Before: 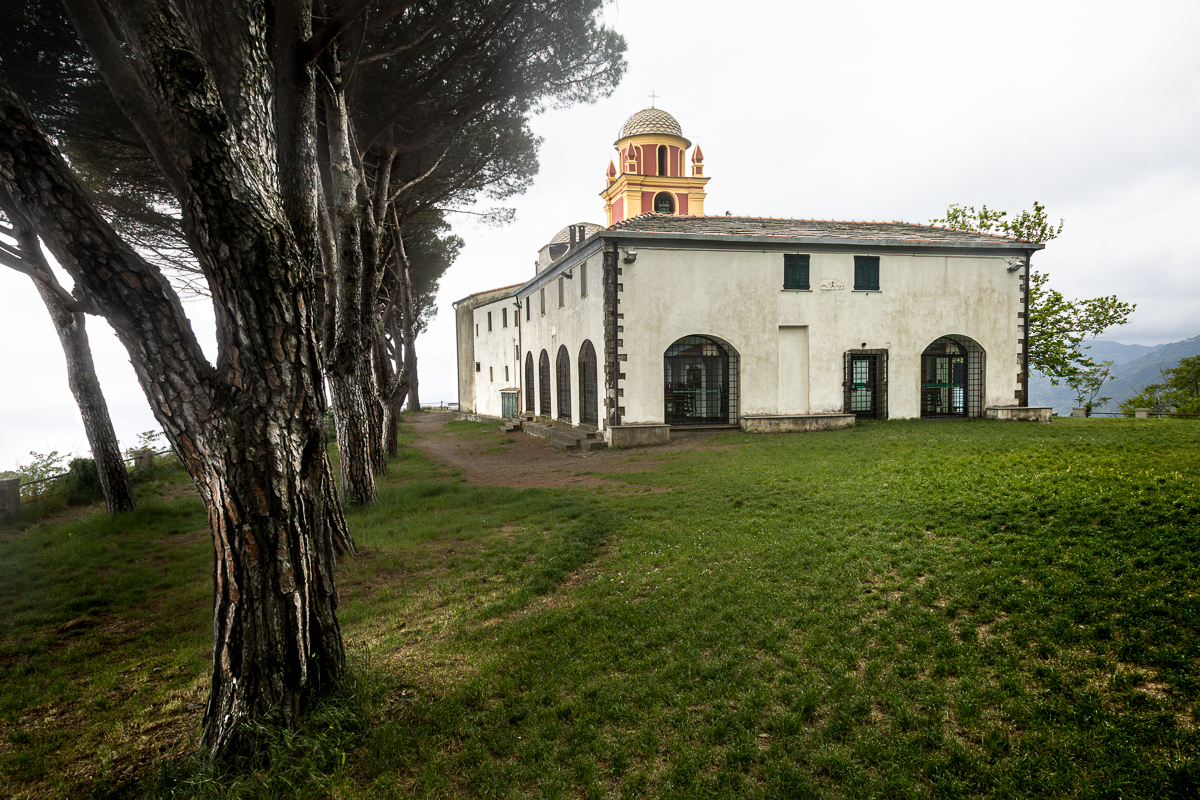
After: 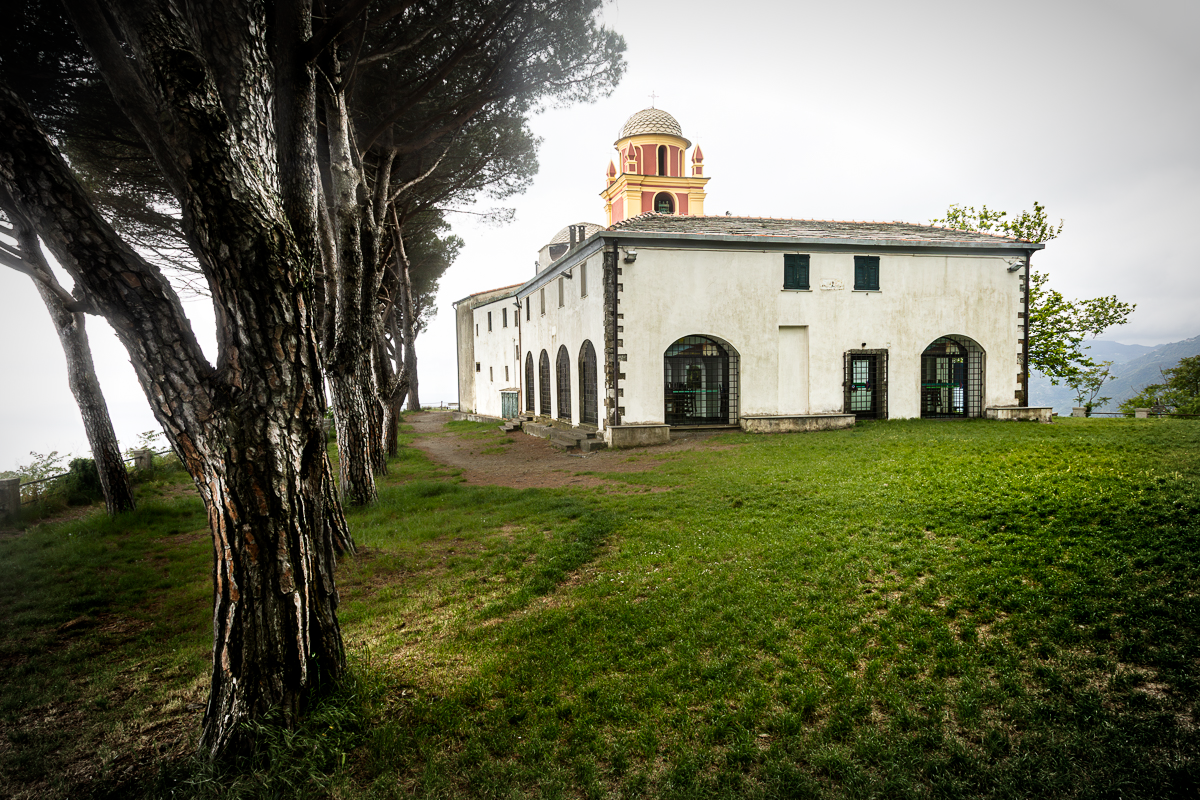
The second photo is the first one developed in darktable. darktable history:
vignetting: automatic ratio true, unbound false
tone curve: curves: ch0 [(0, 0) (0.004, 0.001) (0.133, 0.112) (0.325, 0.362) (0.832, 0.893) (1, 1)], preserve colors none
